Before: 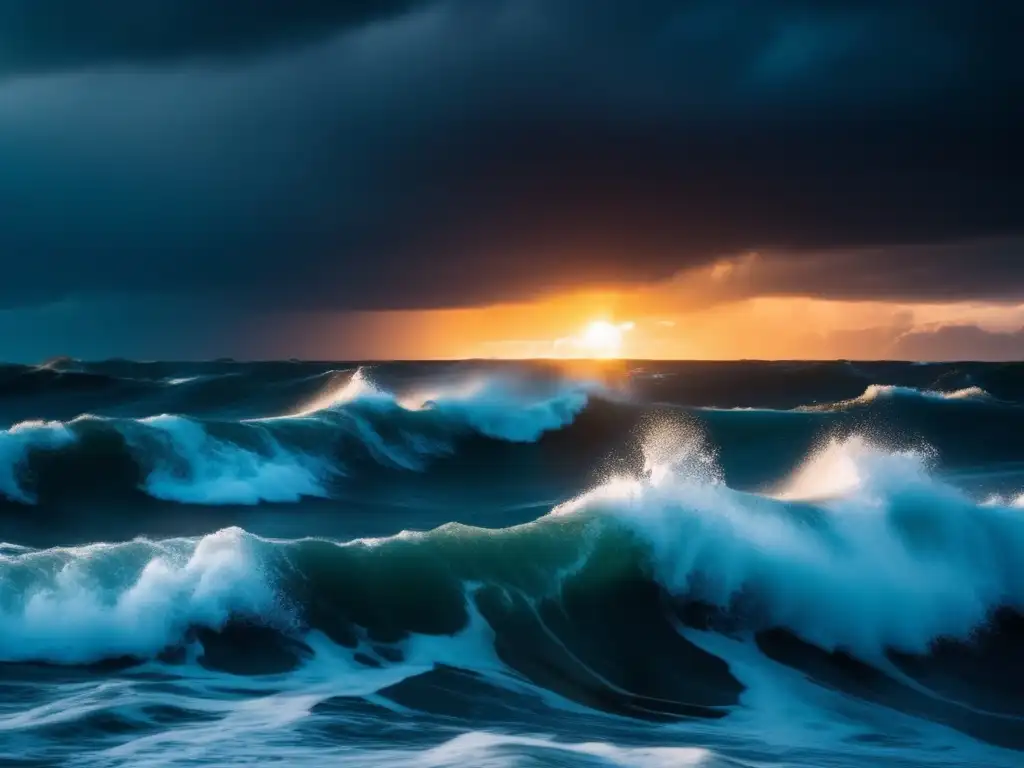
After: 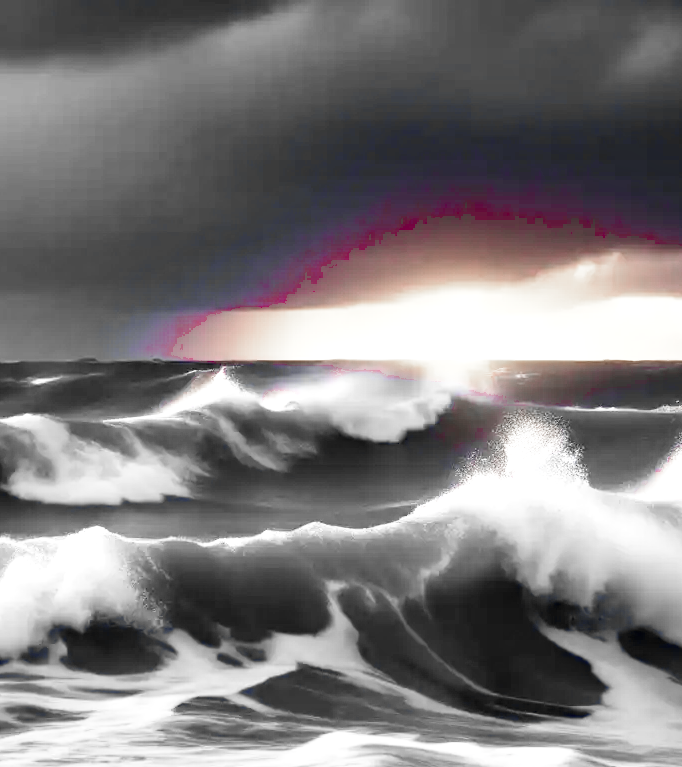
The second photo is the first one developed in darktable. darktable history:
crop and rotate: left 13.435%, right 19.904%
base curve: curves: ch0 [(0, 0) (0.005, 0.002) (0.15, 0.3) (0.4, 0.7) (0.75, 0.95) (1, 1)], preserve colors none
exposure: exposure 1.214 EV, compensate highlight preservation false
color zones: curves: ch0 [(0, 0.278) (0.143, 0.5) (0.286, 0.5) (0.429, 0.5) (0.571, 0.5) (0.714, 0.5) (0.857, 0.5) (1, 0.5)]; ch1 [(0, 1) (0.143, 0.165) (0.286, 0) (0.429, 0) (0.571, 0) (0.714, 0) (0.857, 0.5) (1, 0.5)]; ch2 [(0, 0.508) (0.143, 0.5) (0.286, 0.5) (0.429, 0.5) (0.571, 0.5) (0.714, 0.5) (0.857, 0.5) (1, 0.5)]
haze removal: compatibility mode true, adaptive false
